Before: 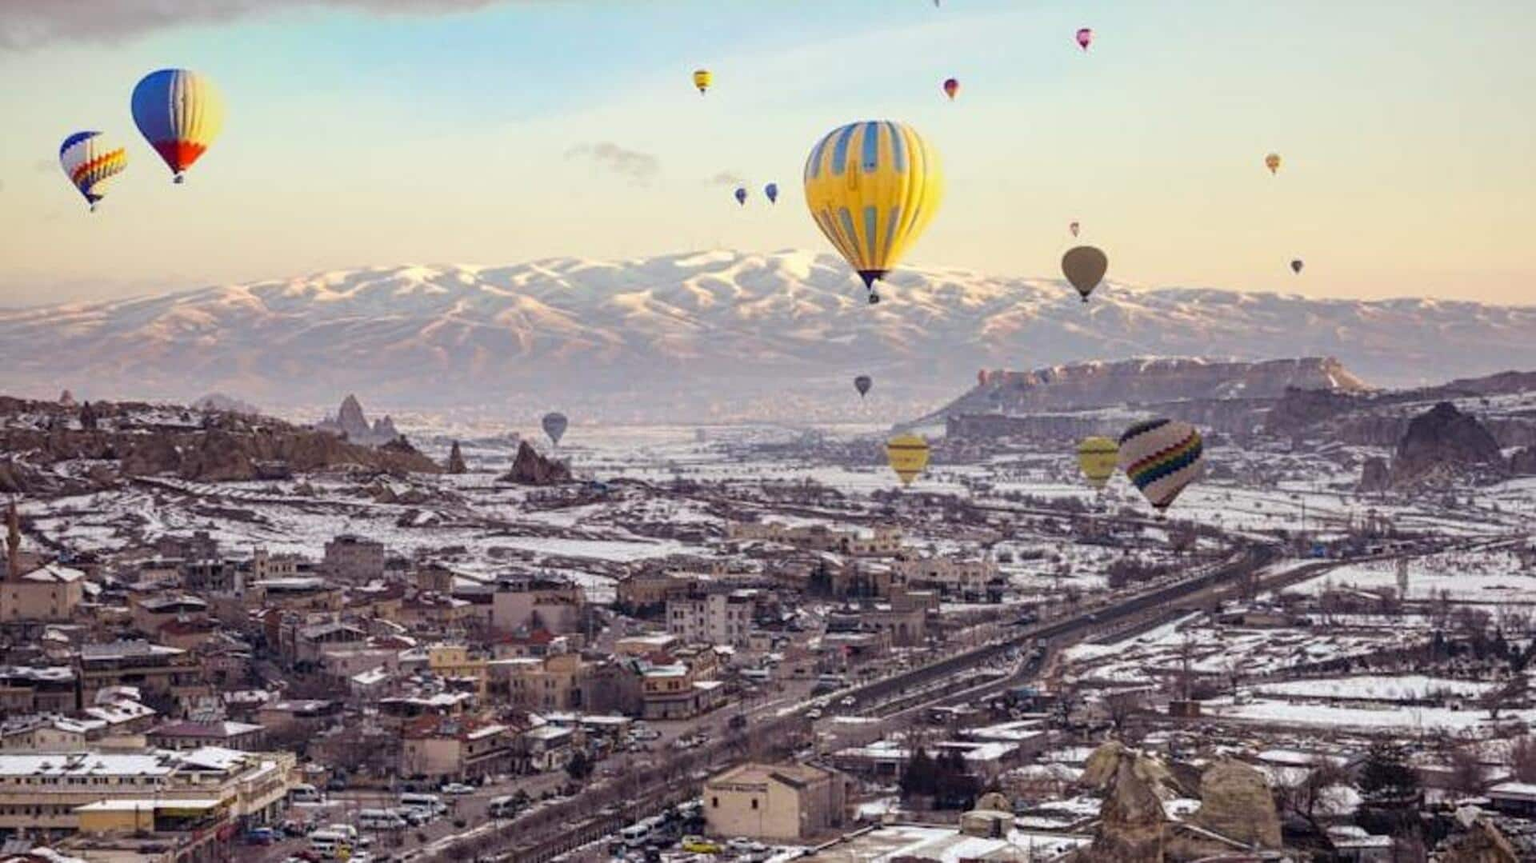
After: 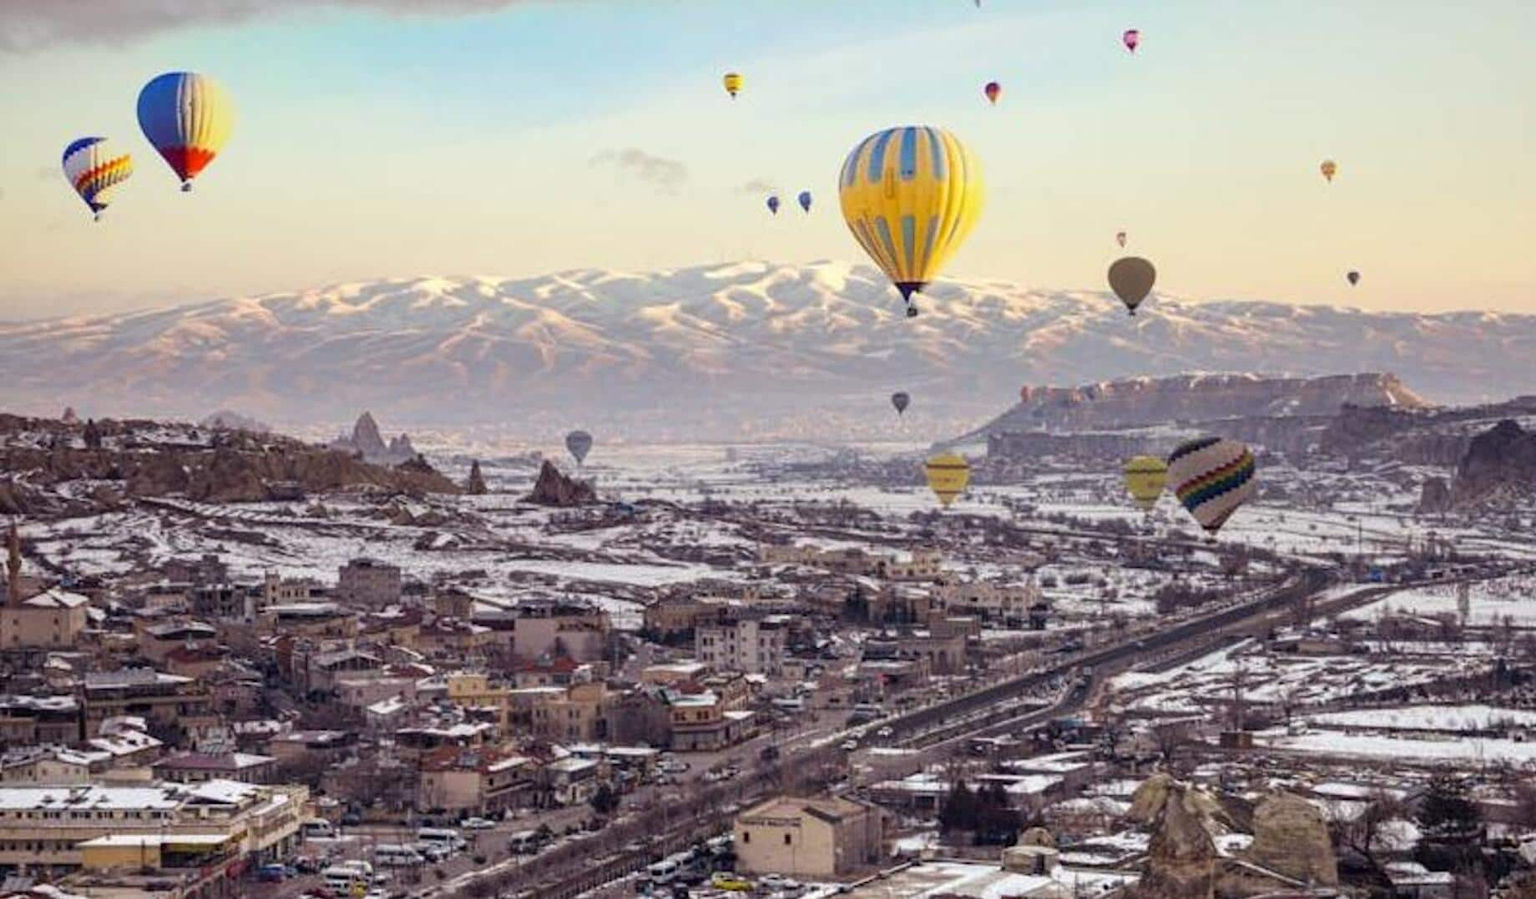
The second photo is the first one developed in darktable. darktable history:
exposure: compensate highlight preservation false
crop: right 4.108%, bottom 0.039%
